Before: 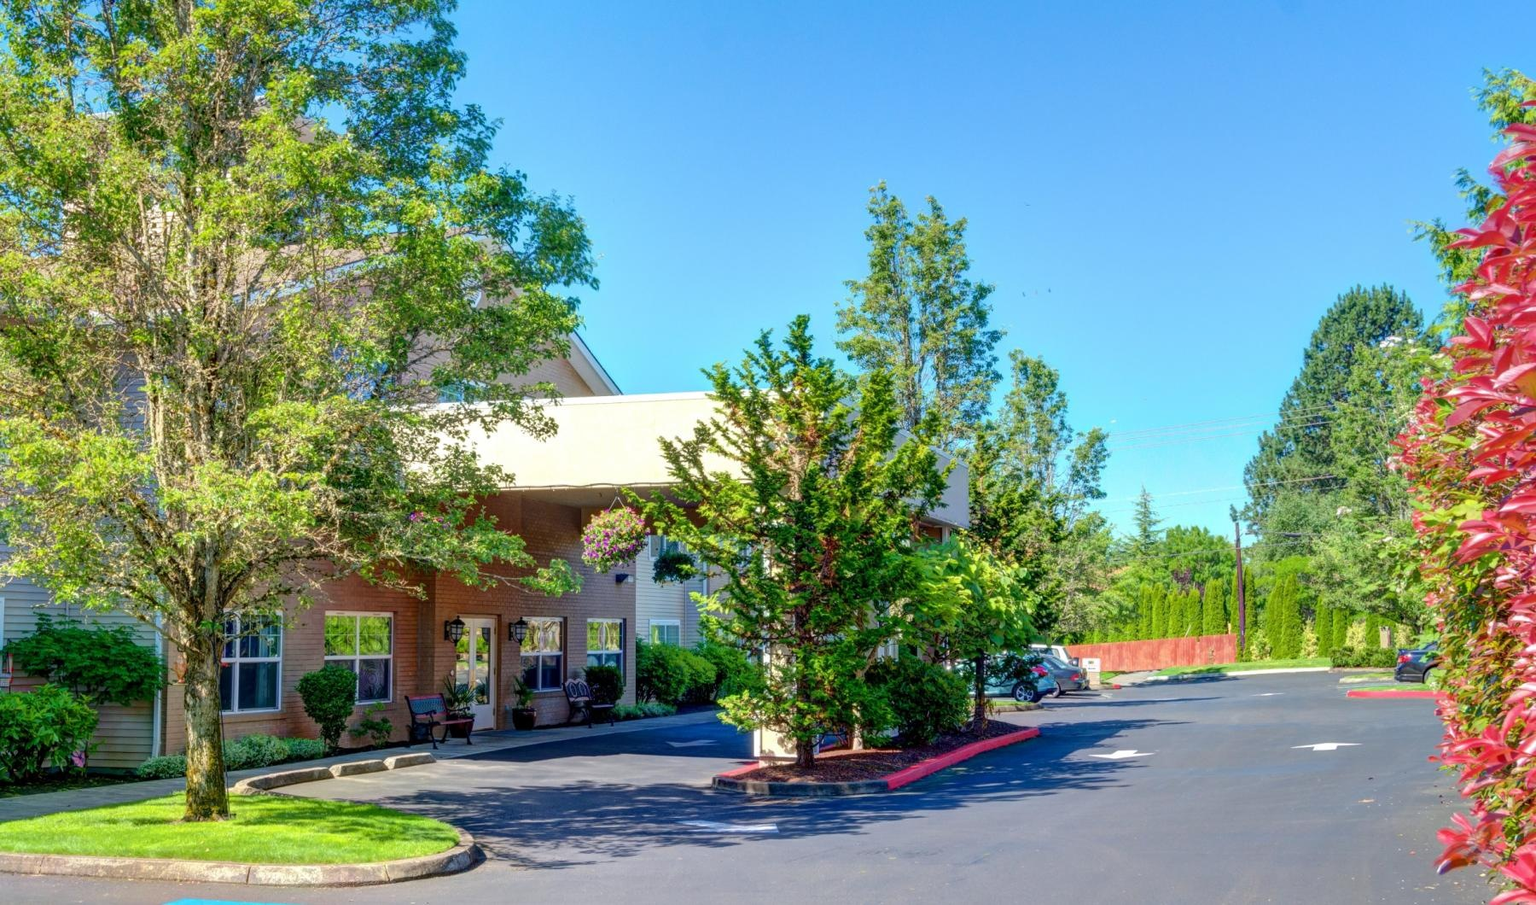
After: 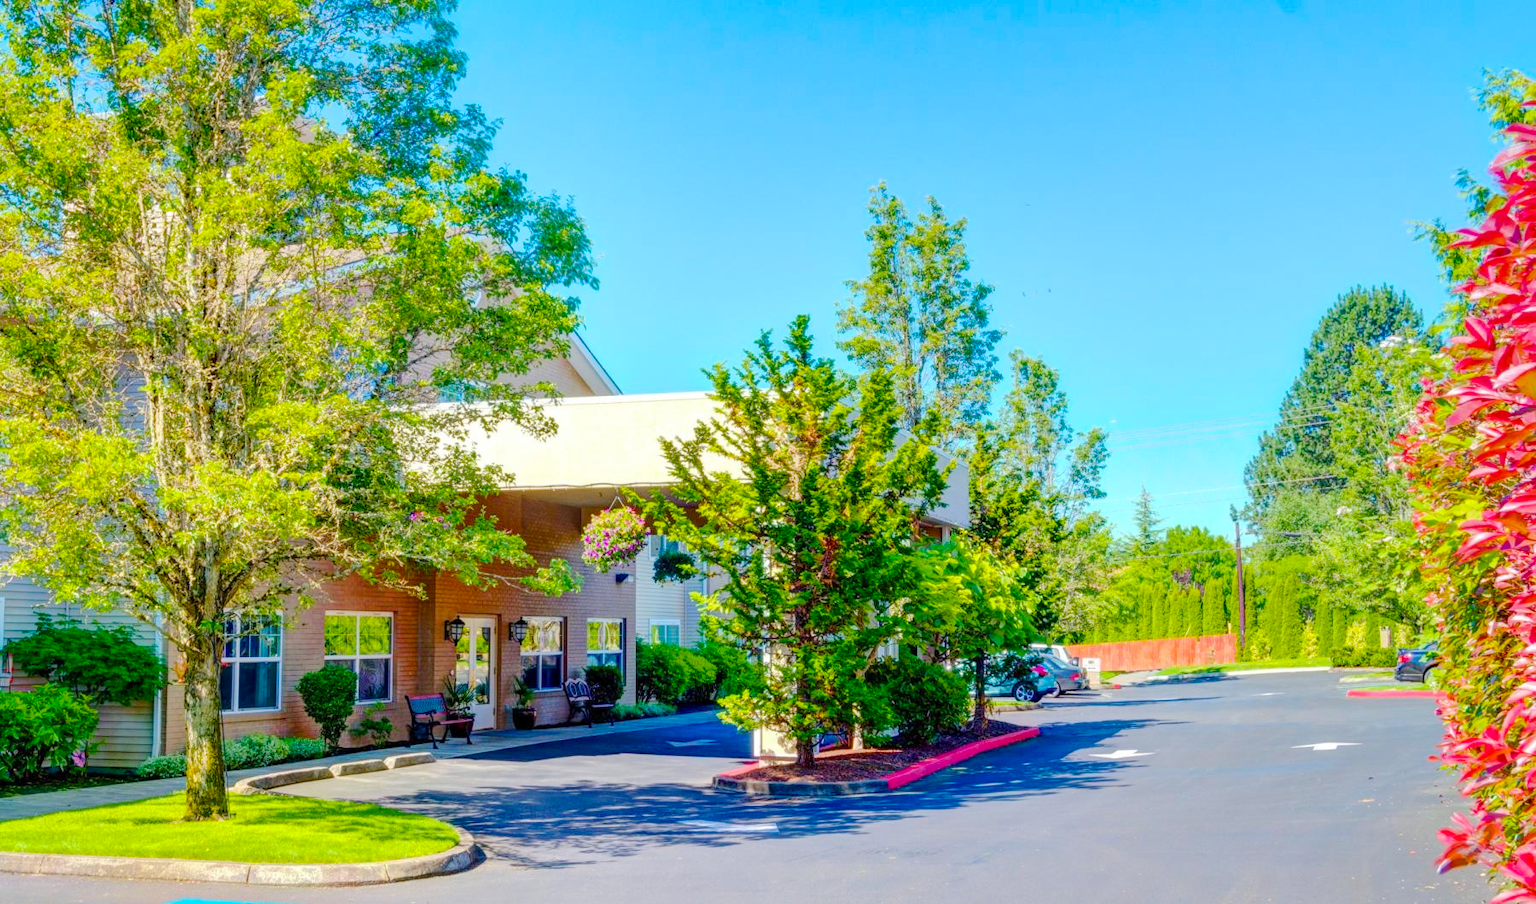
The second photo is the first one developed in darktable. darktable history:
white balance: emerald 1
base curve: curves: ch0 [(0, 0) (0.158, 0.273) (0.879, 0.895) (1, 1)], preserve colors none
color balance rgb: linear chroma grading › global chroma 15%, perceptual saturation grading › global saturation 30%
